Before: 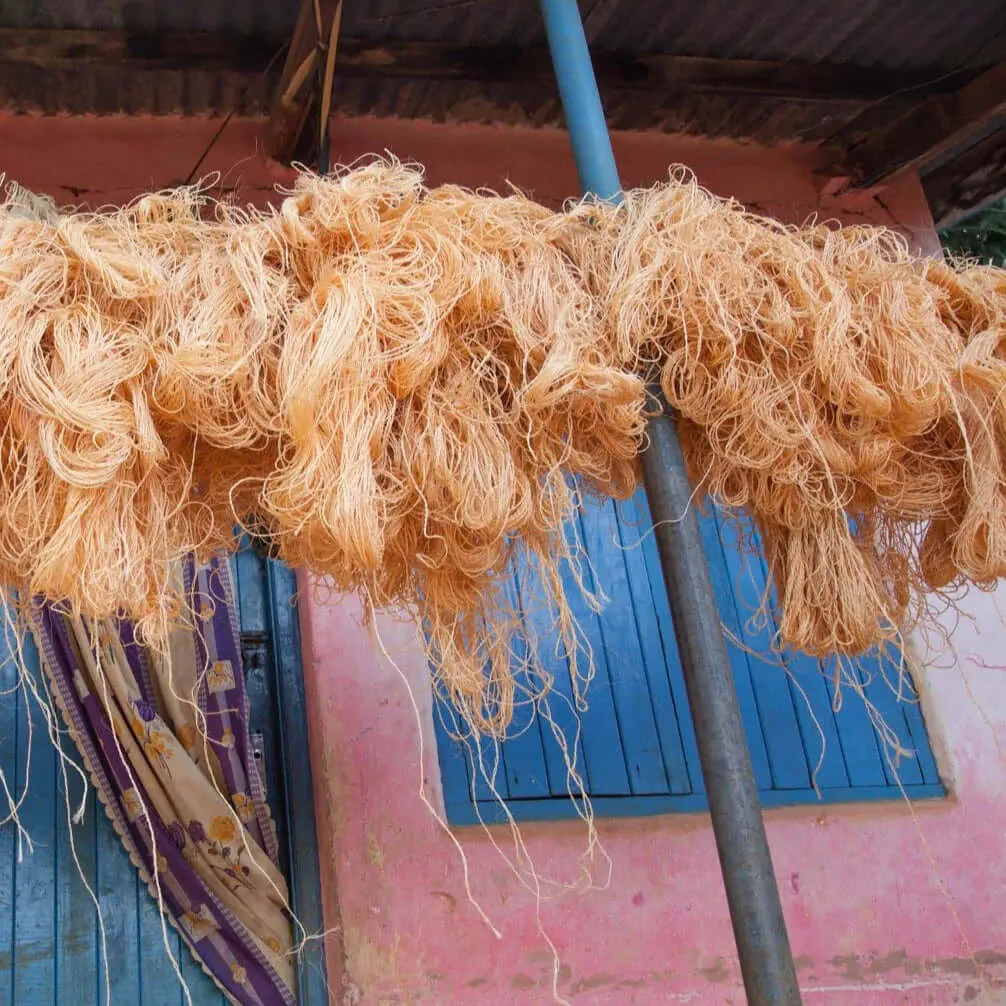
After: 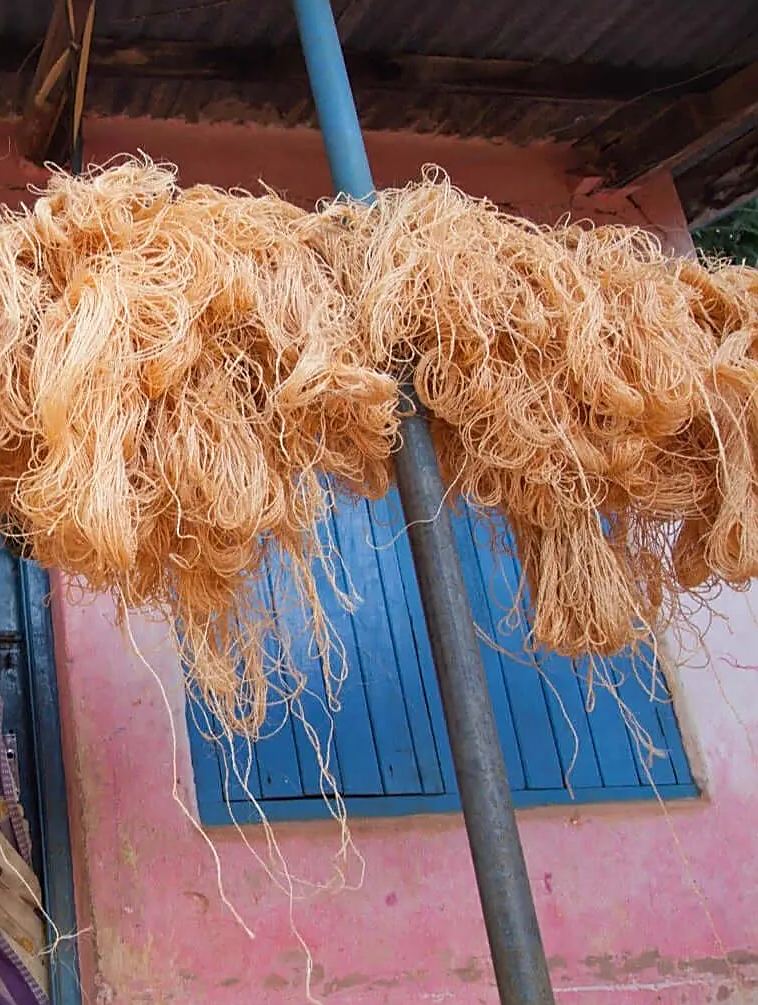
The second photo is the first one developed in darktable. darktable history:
sharpen: on, module defaults
crop and rotate: left 24.6%
